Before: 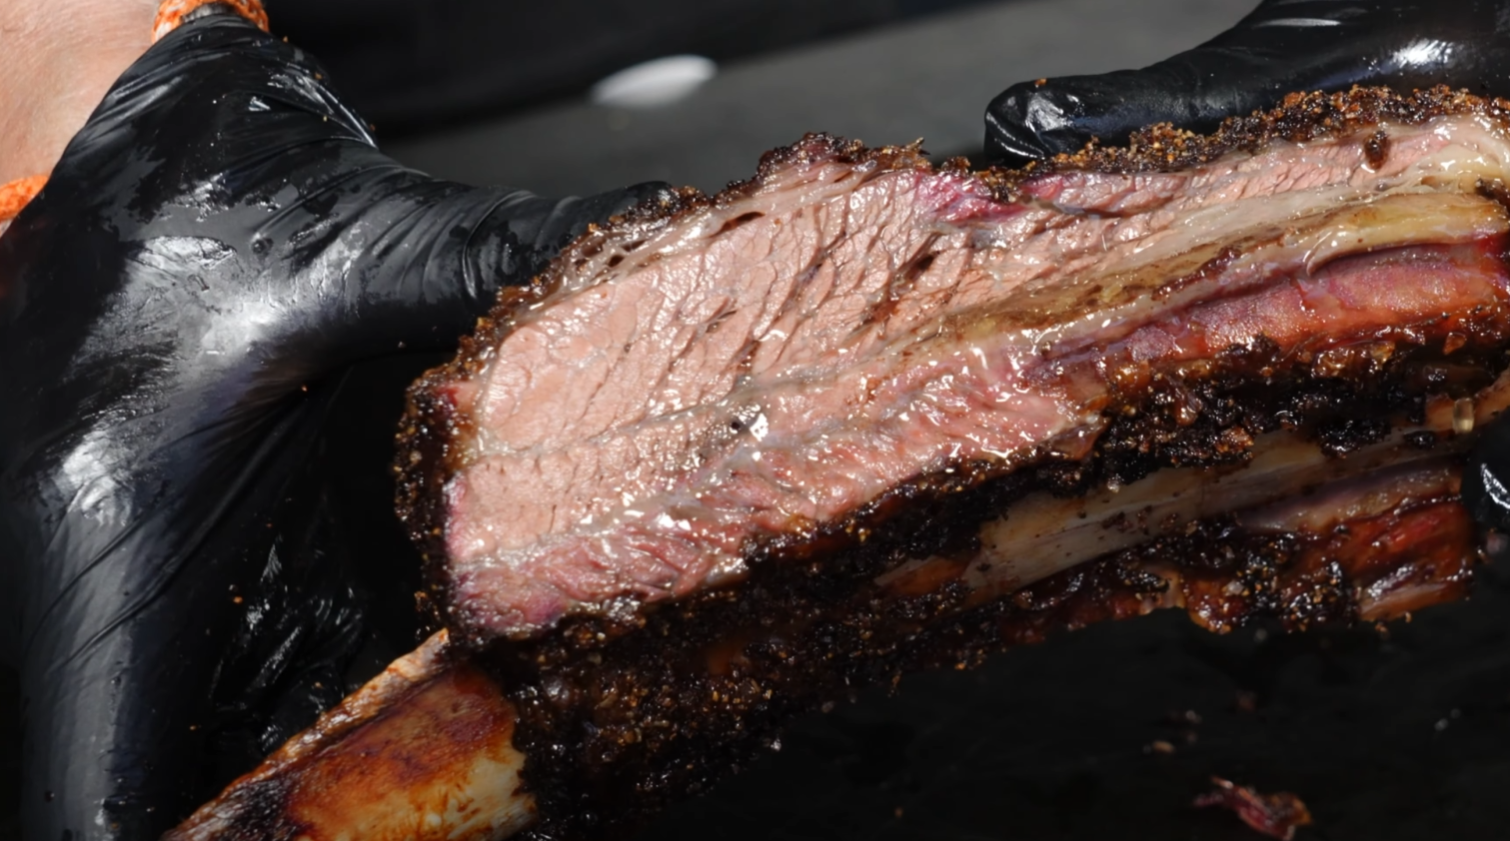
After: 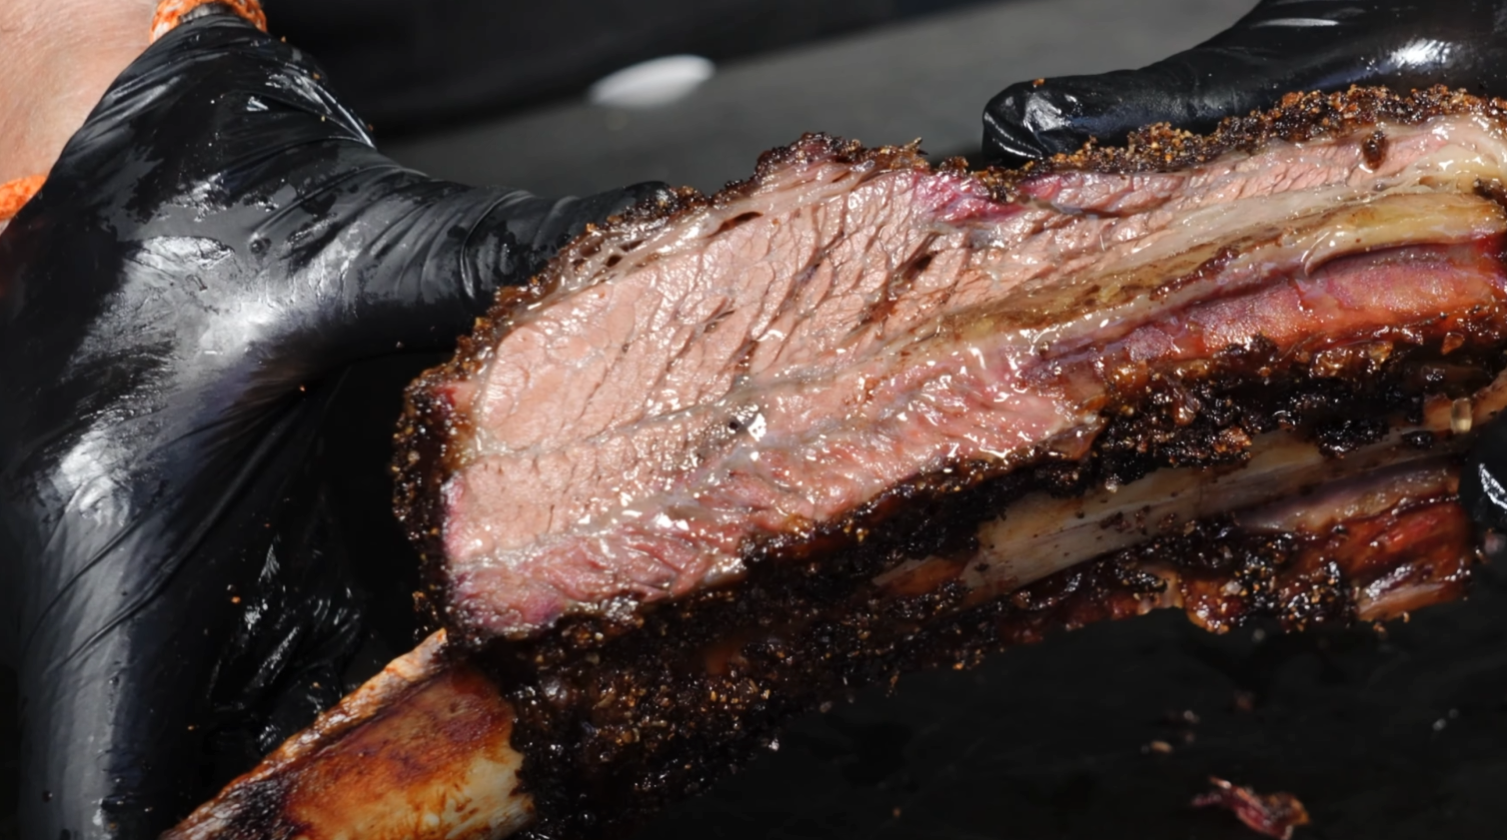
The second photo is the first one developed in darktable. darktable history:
shadows and highlights: shadows 32.32, highlights -32.13, soften with gaussian
crop and rotate: left 0.185%, bottom 0.01%
